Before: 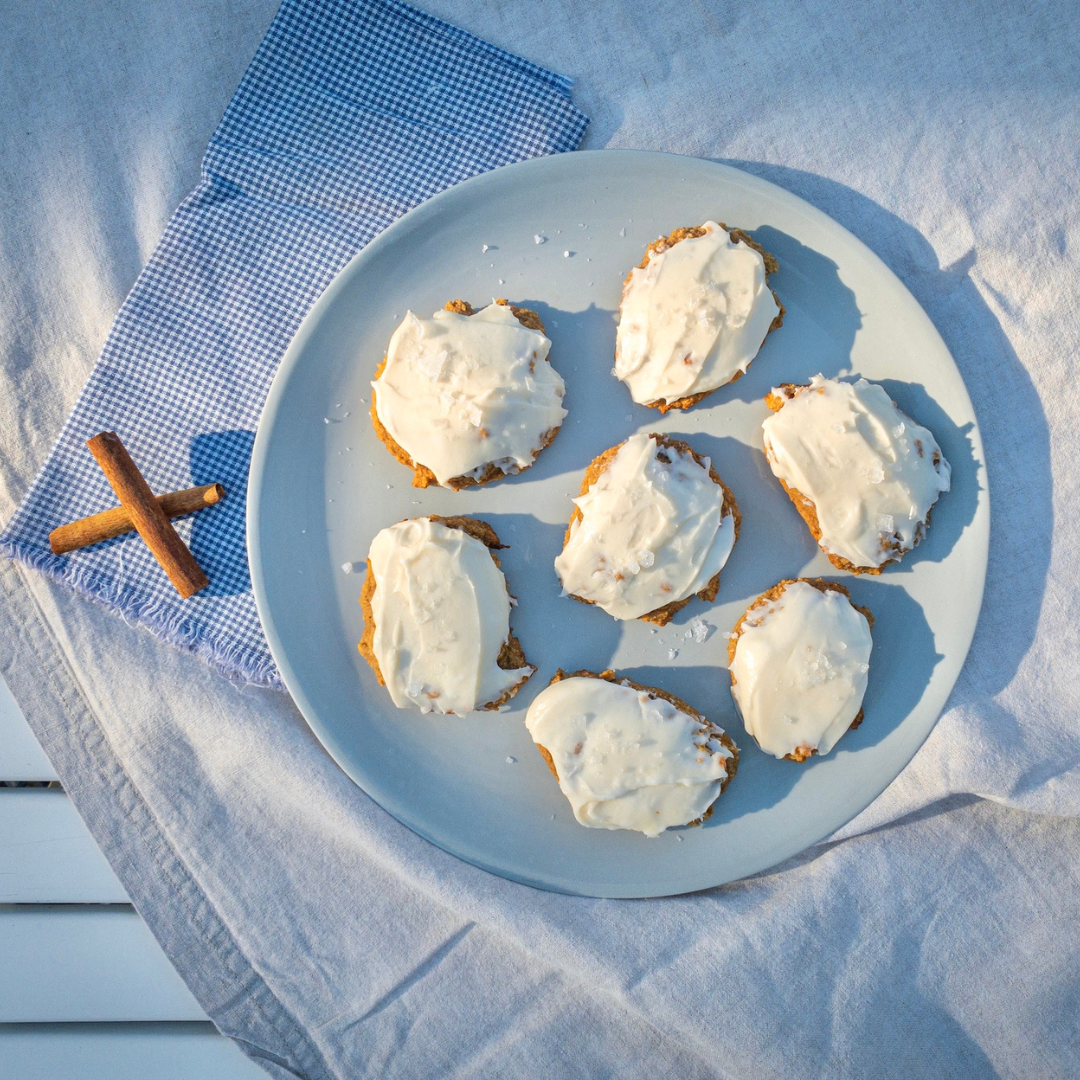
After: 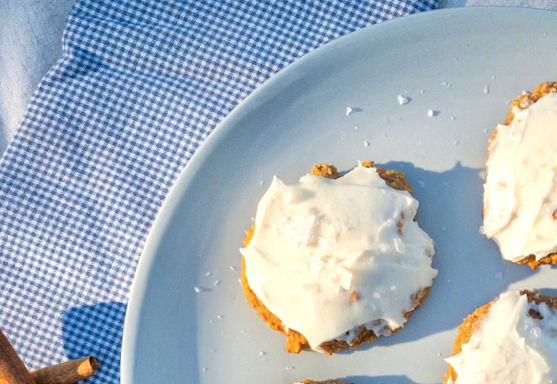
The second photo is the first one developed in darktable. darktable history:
exposure: exposure 0.2 EV, compensate highlight preservation false
crop: left 10.121%, top 10.631%, right 36.218%, bottom 51.526%
rotate and perspective: rotation -2.12°, lens shift (vertical) 0.009, lens shift (horizontal) -0.008, automatic cropping original format, crop left 0.036, crop right 0.964, crop top 0.05, crop bottom 0.959
color balance: contrast -0.5%
